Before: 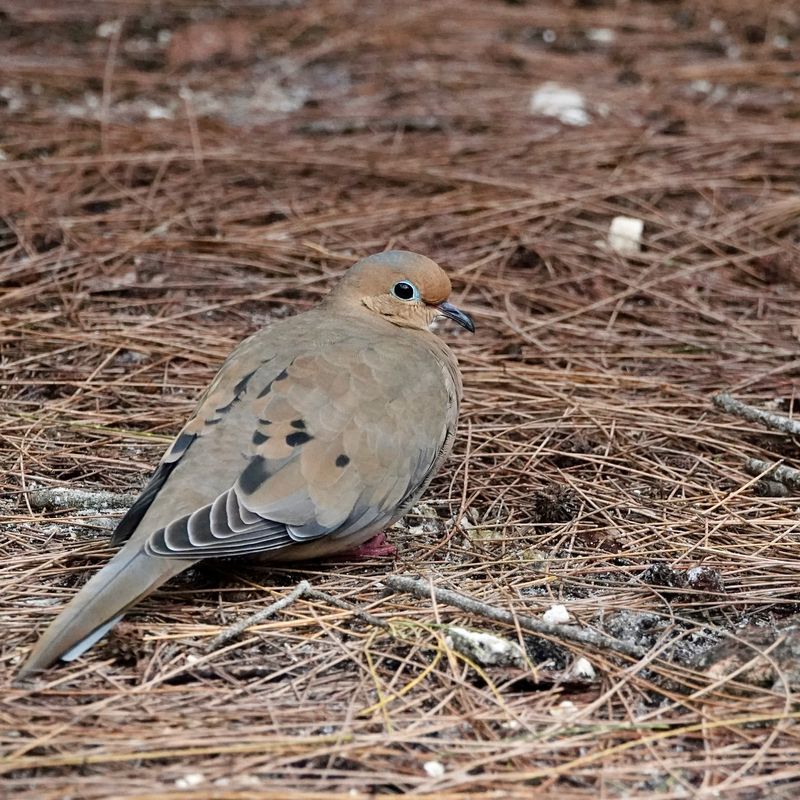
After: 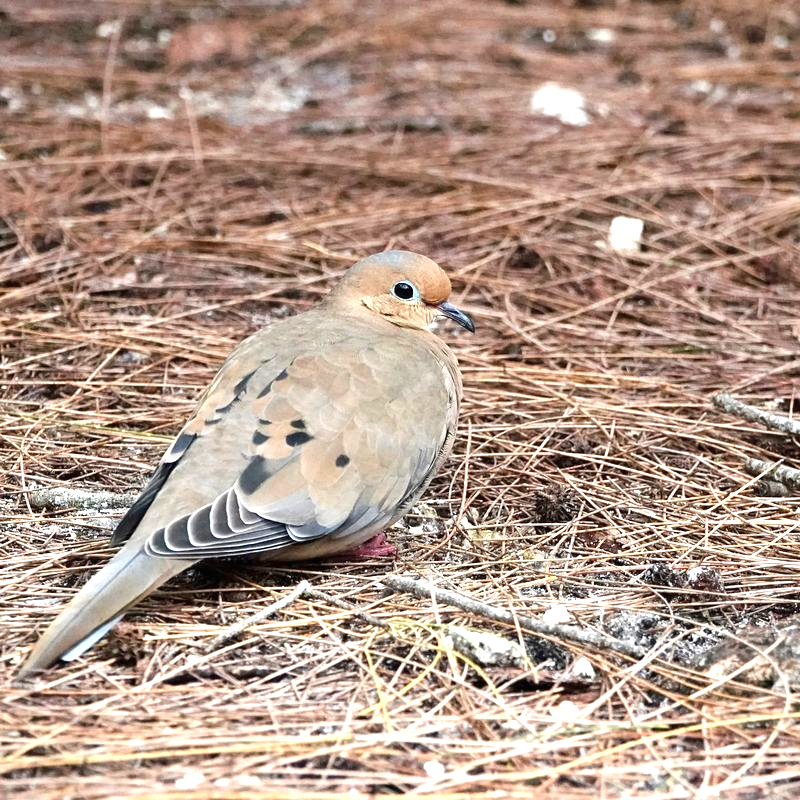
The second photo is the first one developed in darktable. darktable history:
exposure: black level correction 0, exposure 1.096 EV, compensate highlight preservation false
